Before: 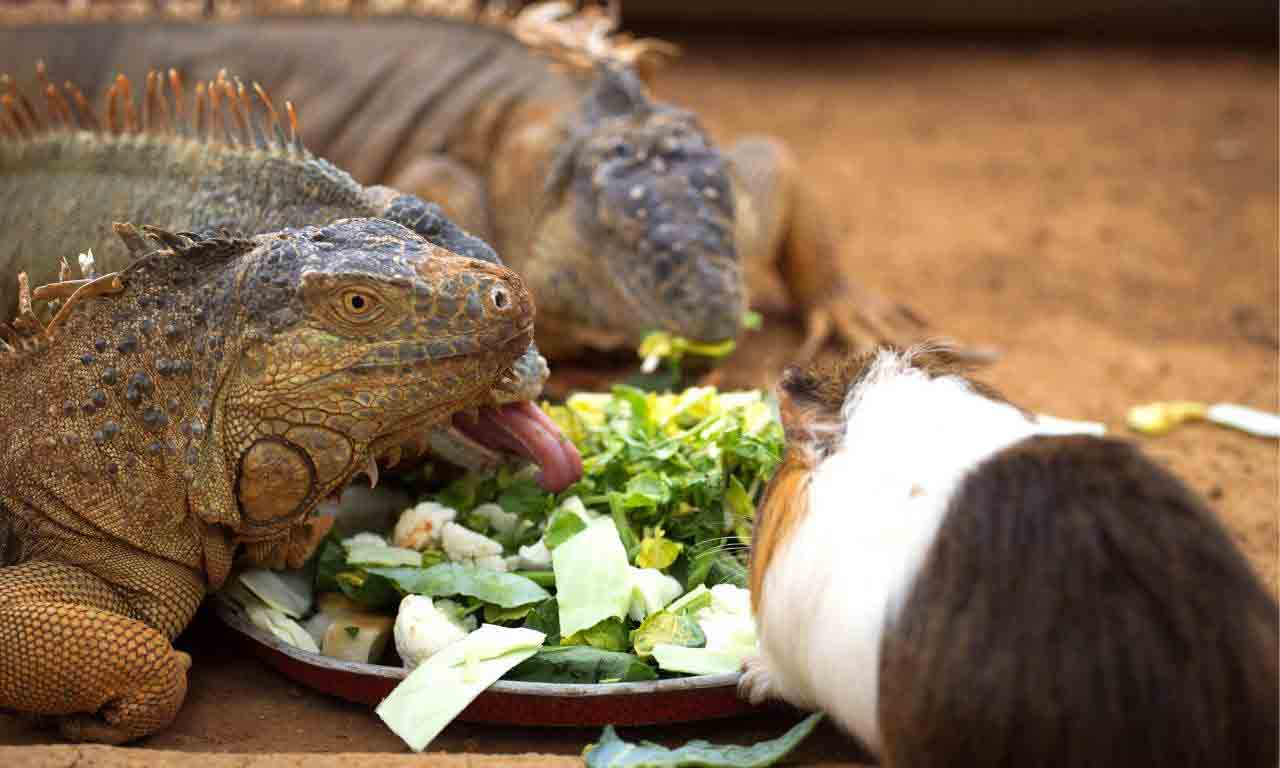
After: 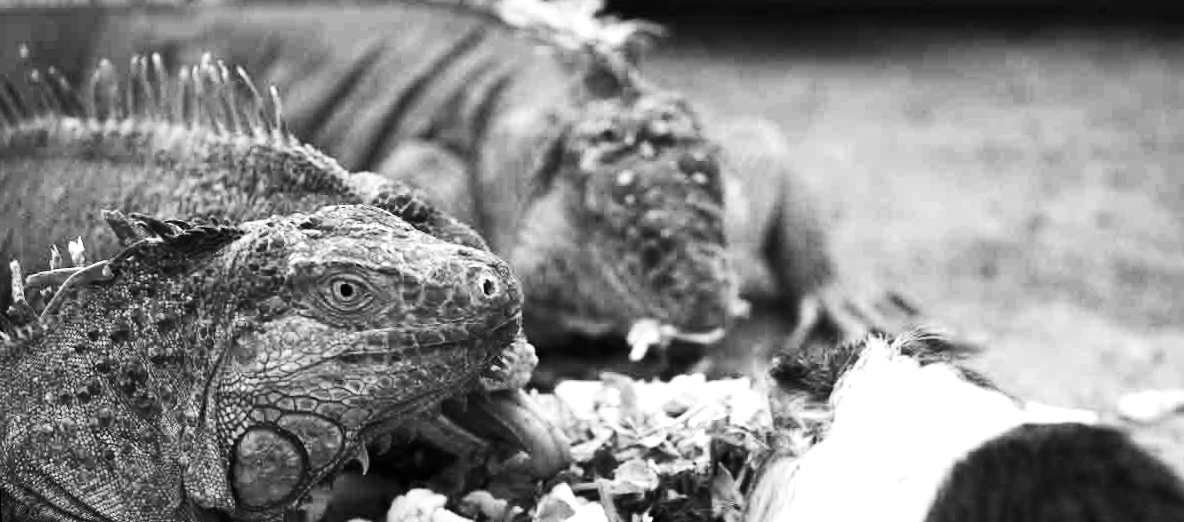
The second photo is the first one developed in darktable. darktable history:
rotate and perspective: lens shift (vertical) 0.048, lens shift (horizontal) -0.024, automatic cropping off
color calibration: output gray [0.714, 0.278, 0, 0], illuminant same as pipeline (D50), adaptation none (bypass)
shadows and highlights: shadows color adjustment 97.66%, soften with gaussian
contrast brightness saturation: contrast 0.25, saturation -0.31
tone equalizer: -8 EV -0.417 EV, -7 EV -0.389 EV, -6 EV -0.333 EV, -5 EV -0.222 EV, -3 EV 0.222 EV, -2 EV 0.333 EV, -1 EV 0.389 EV, +0 EV 0.417 EV, edges refinement/feathering 500, mask exposure compensation -1.57 EV, preserve details no
crop: left 1.509%, top 3.452%, right 7.696%, bottom 28.452%
